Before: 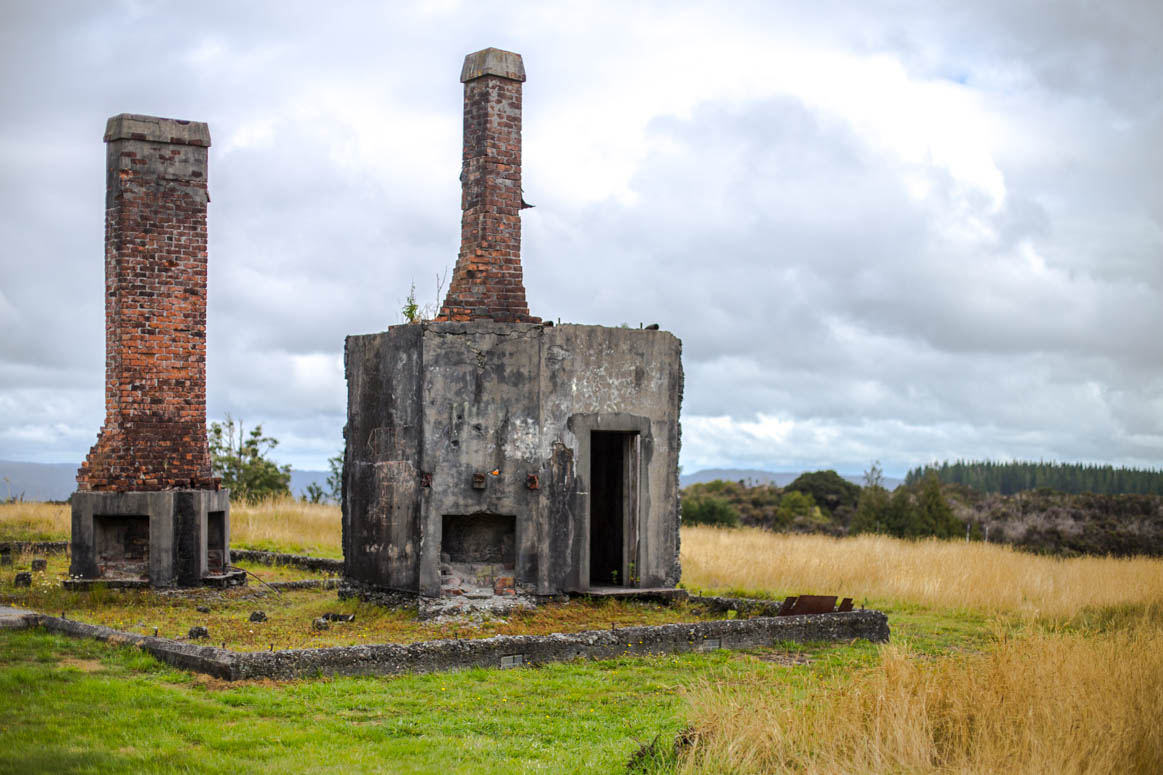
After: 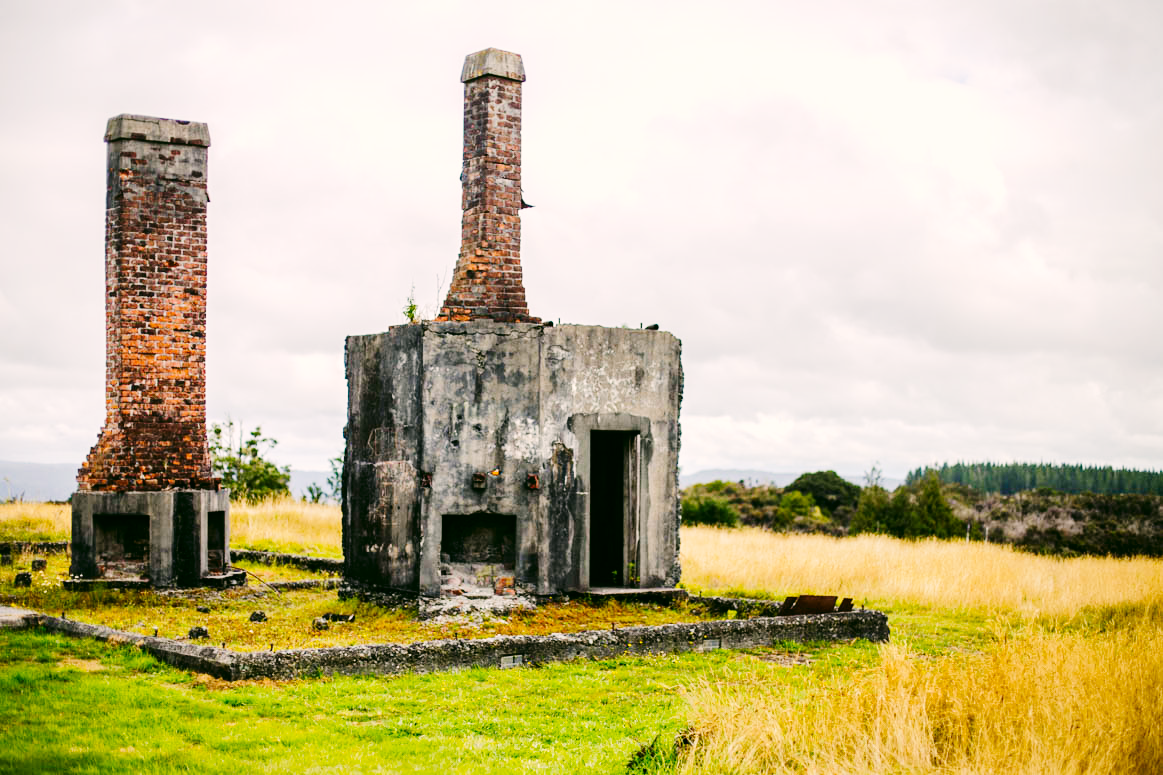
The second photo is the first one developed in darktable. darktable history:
tone curve: curves: ch0 [(0, 0) (0.003, 0.001) (0.011, 0.004) (0.025, 0.009) (0.044, 0.016) (0.069, 0.025) (0.1, 0.036) (0.136, 0.059) (0.177, 0.103) (0.224, 0.175) (0.277, 0.274) (0.335, 0.395) (0.399, 0.52) (0.468, 0.635) (0.543, 0.733) (0.623, 0.817) (0.709, 0.888) (0.801, 0.93) (0.898, 0.964) (1, 1)], preserve colors none
color correction: highlights a* 4.22, highlights b* 4.97, shadows a* -8.28, shadows b* 4.99
